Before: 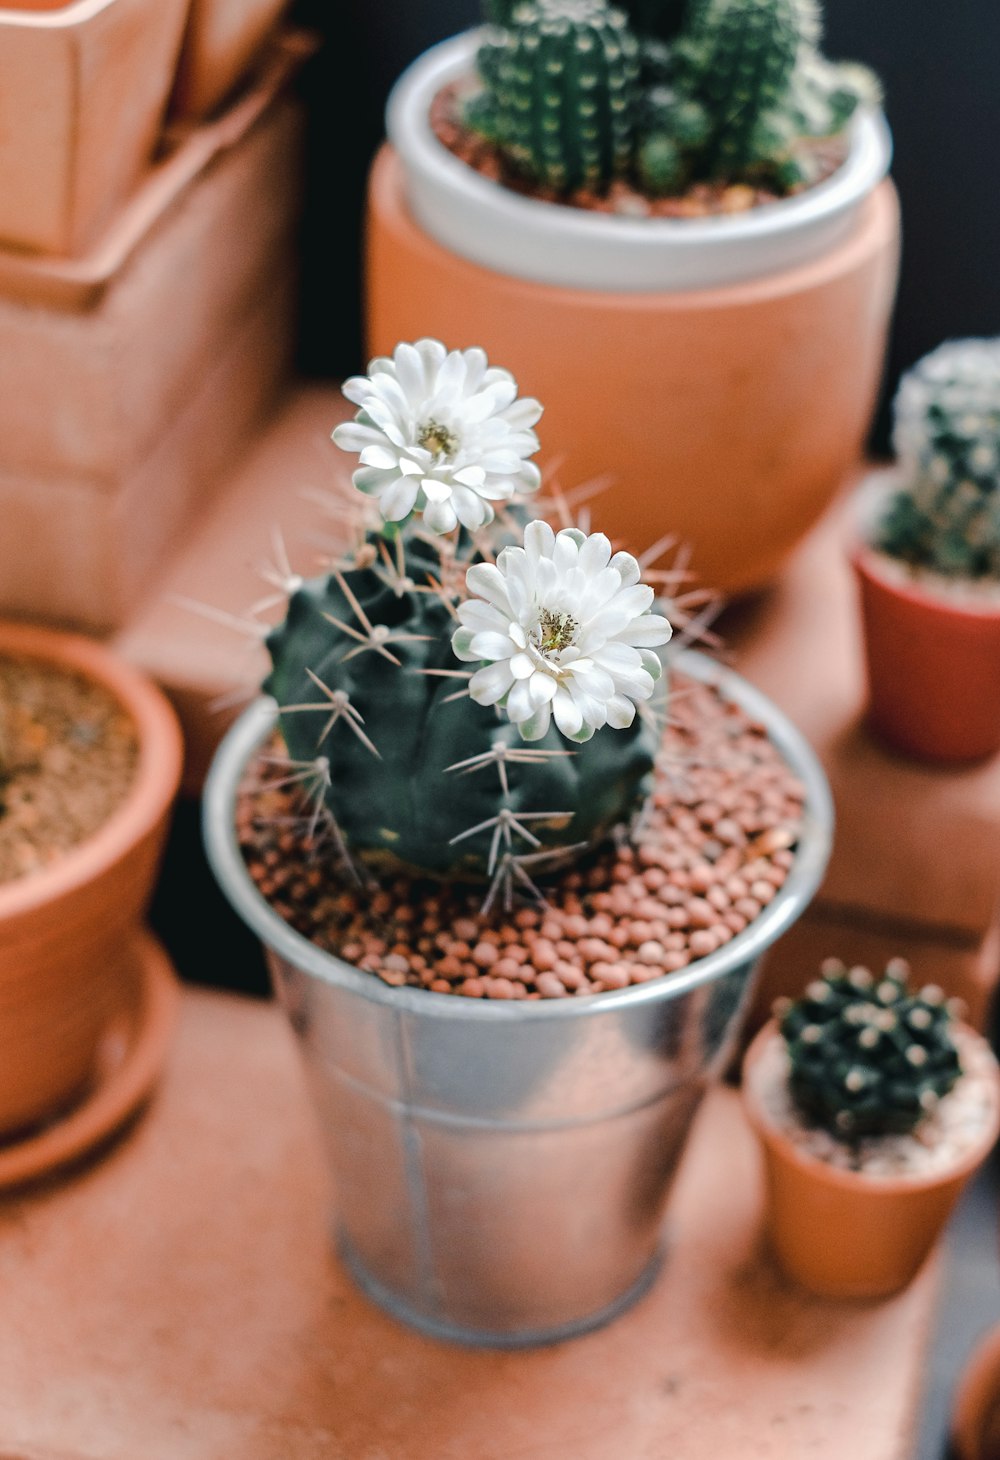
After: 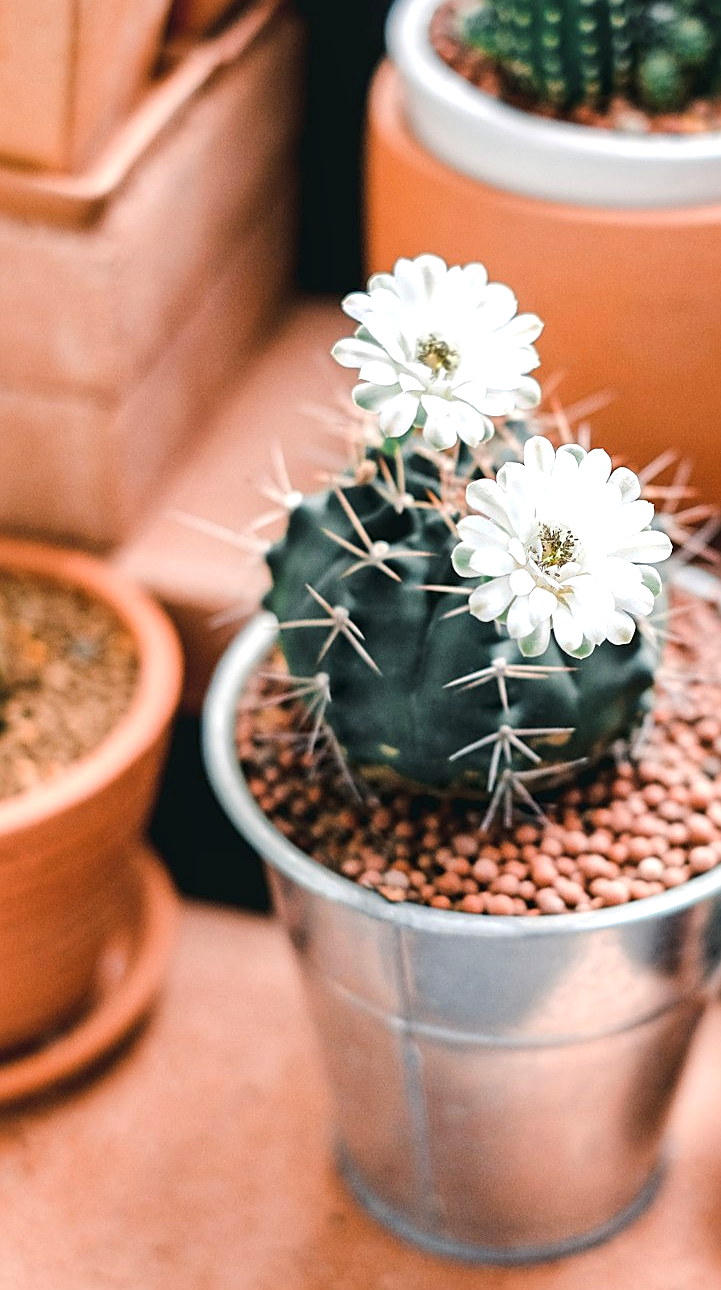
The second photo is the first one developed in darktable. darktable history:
exposure: exposure 0.564 EV, compensate exposure bias true, compensate highlight preservation false
local contrast: mode bilateral grid, contrast 20, coarseness 49, detail 128%, midtone range 0.2
crop: top 5.787%, right 27.881%, bottom 5.797%
sharpen: on, module defaults
